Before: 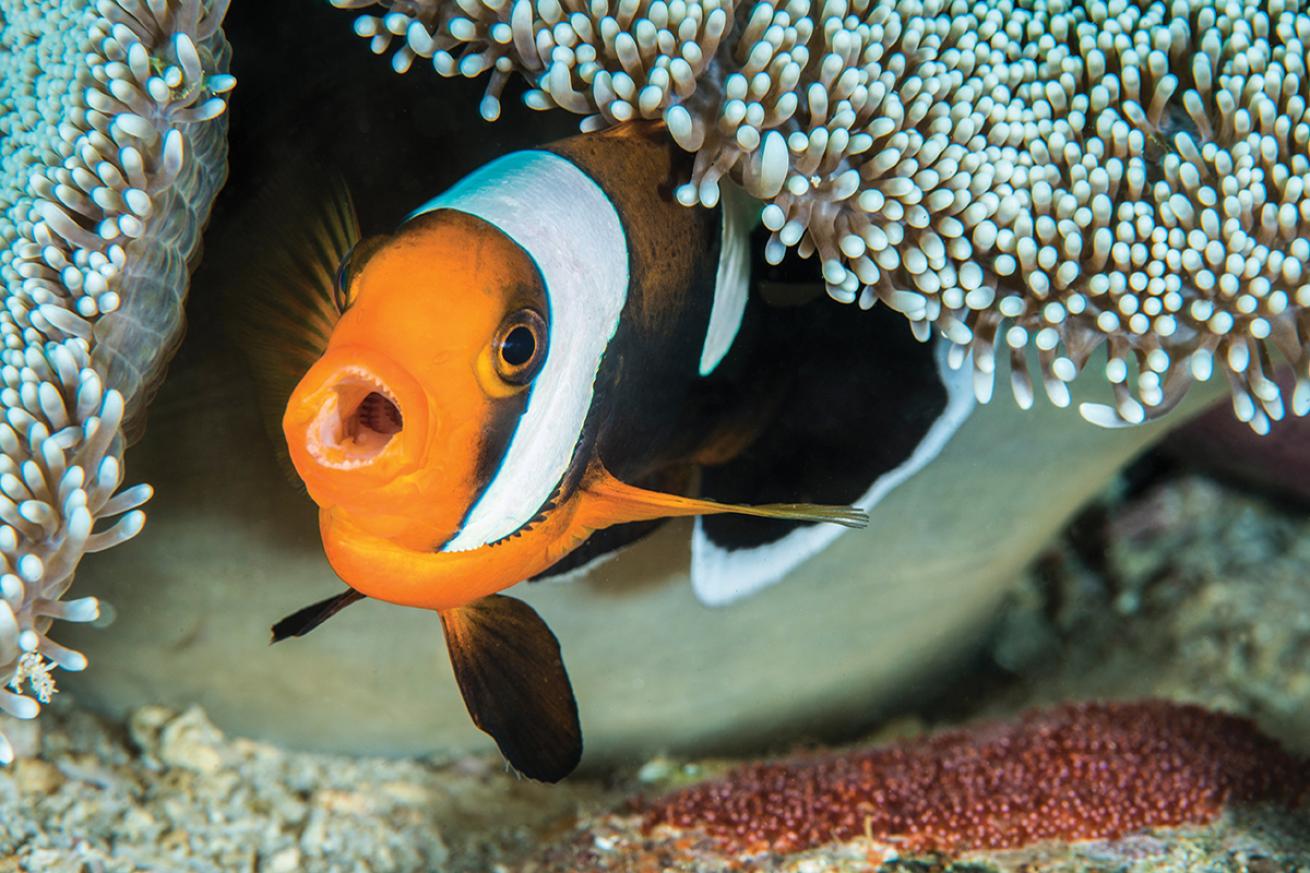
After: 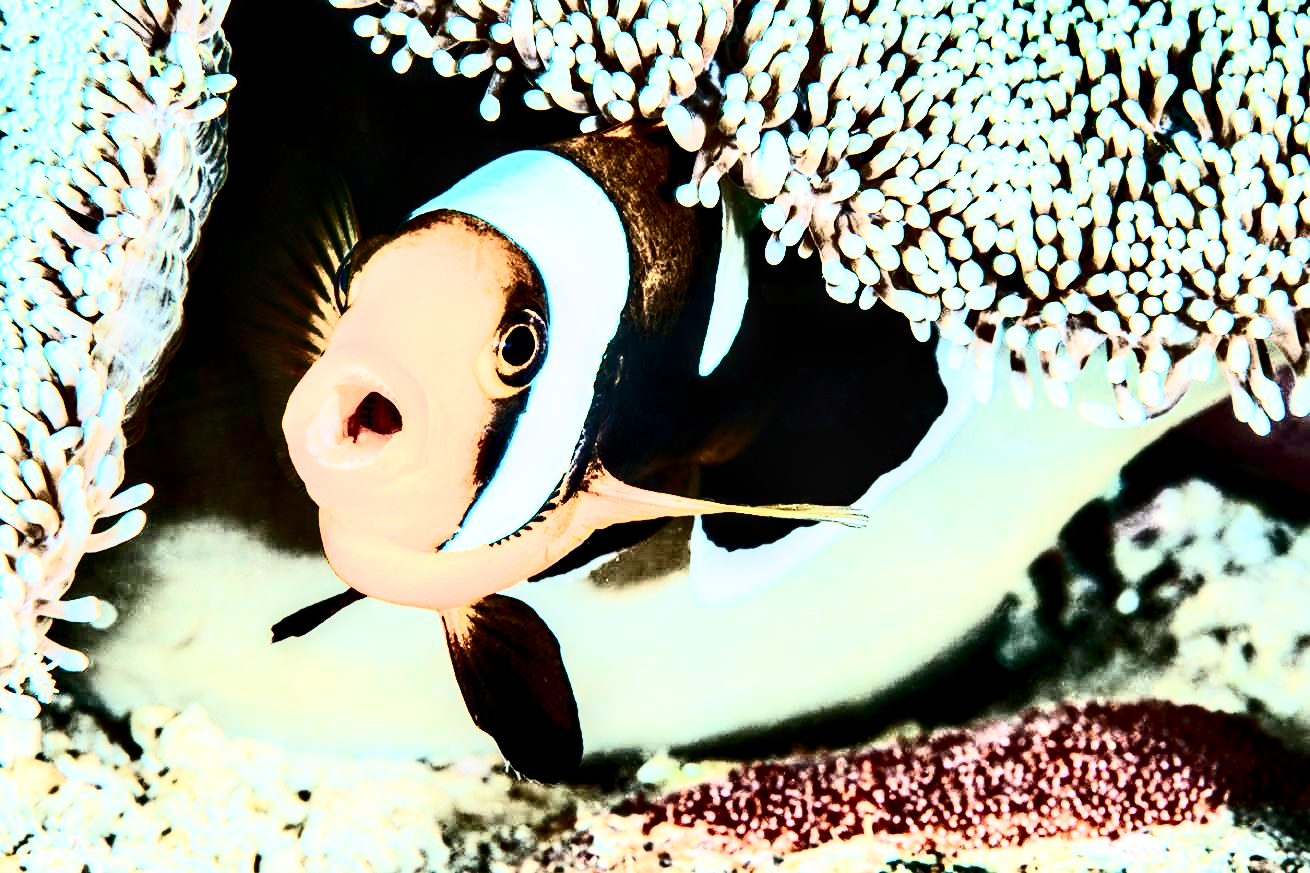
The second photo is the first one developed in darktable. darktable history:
contrast equalizer: y [[0.6 ×6], [0.55 ×6], [0 ×6], [0 ×6], [0 ×6]]
shadows and highlights: shadows -31.87, highlights 30.07
filmic rgb: black relative exposure -16 EV, white relative exposure 4.96 EV, hardness 6.23
local contrast: detail 134%, midtone range 0.746
exposure: black level correction 0, exposure 1.291 EV, compensate exposure bias true, compensate highlight preservation false
contrast brightness saturation: contrast 0.916, brightness 0.198
